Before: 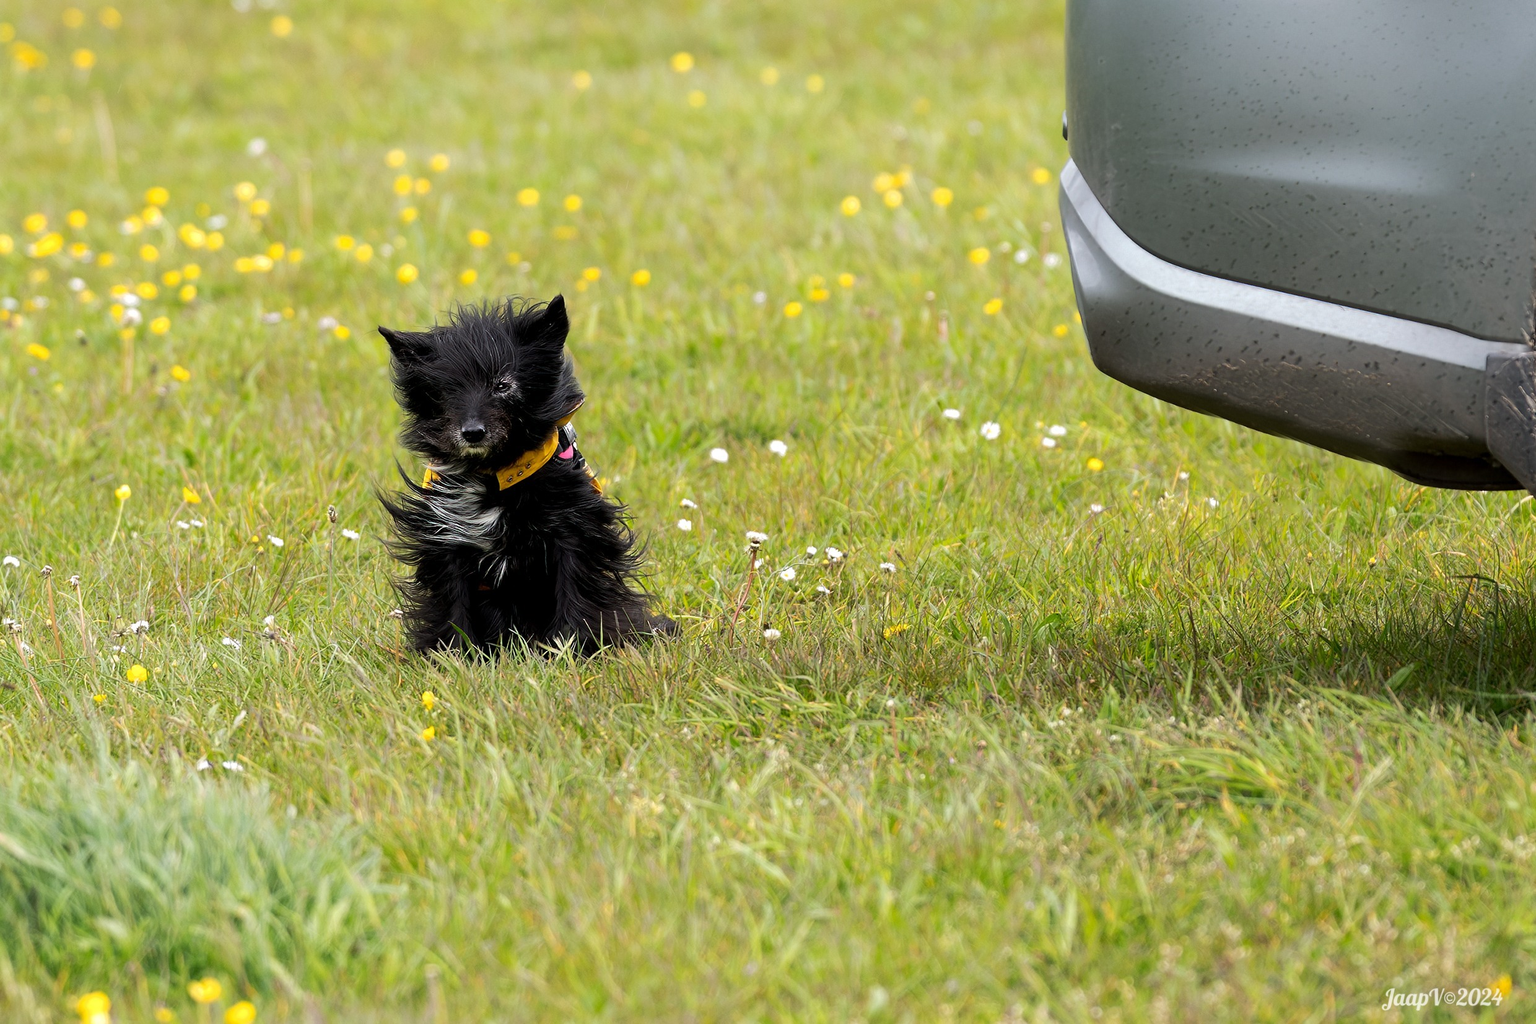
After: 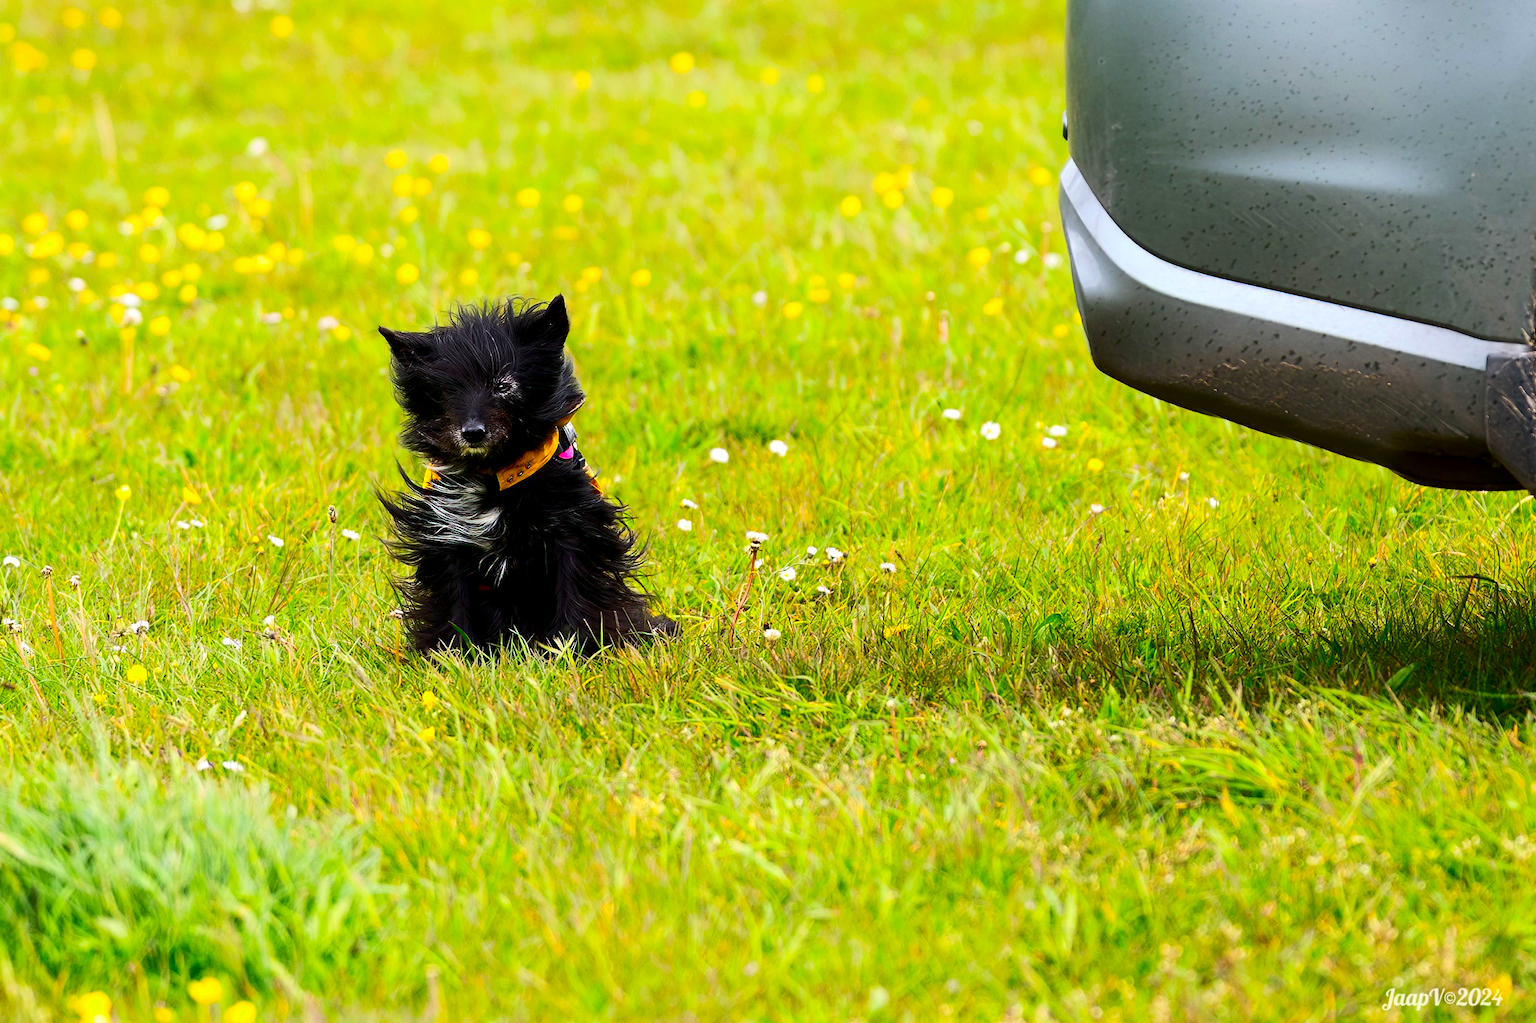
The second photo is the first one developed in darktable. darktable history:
contrast brightness saturation: contrast 0.261, brightness 0.02, saturation 0.878
